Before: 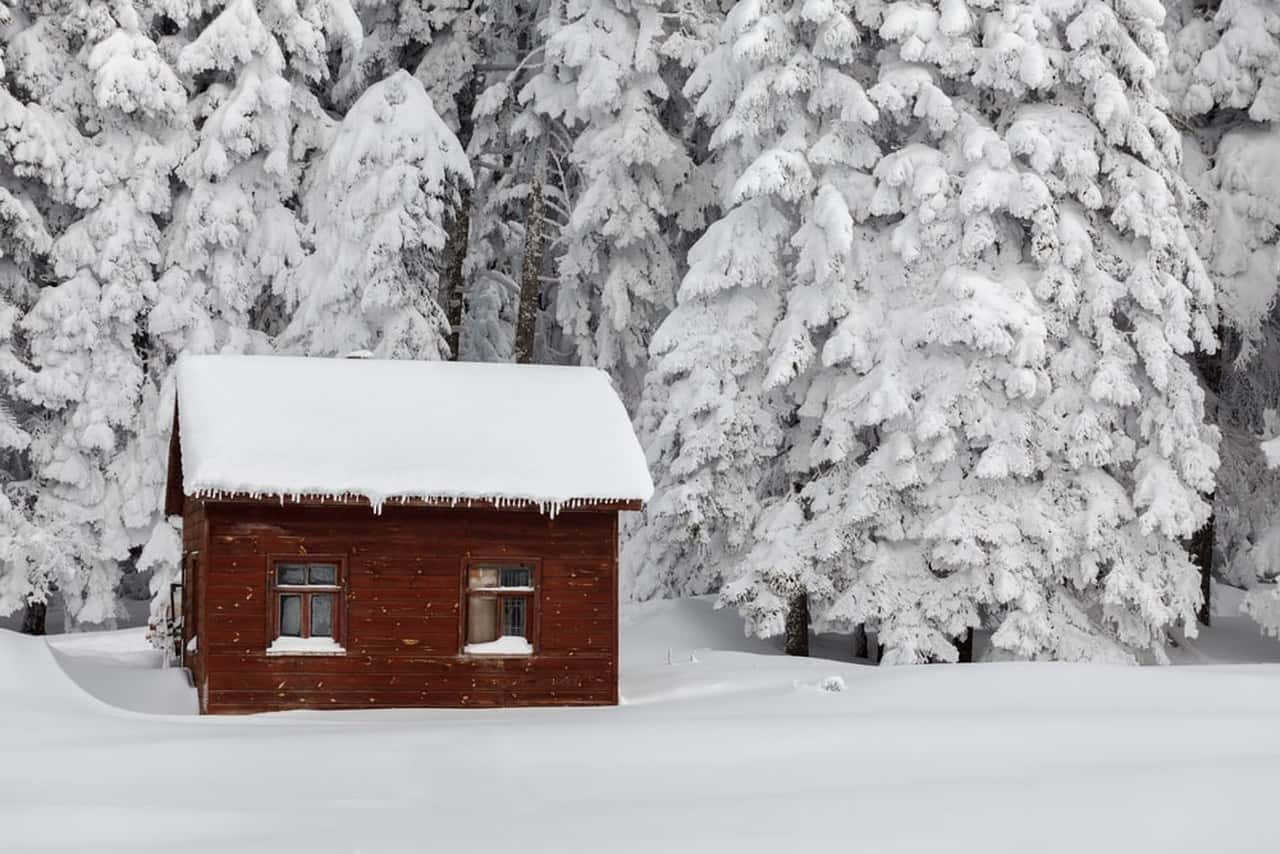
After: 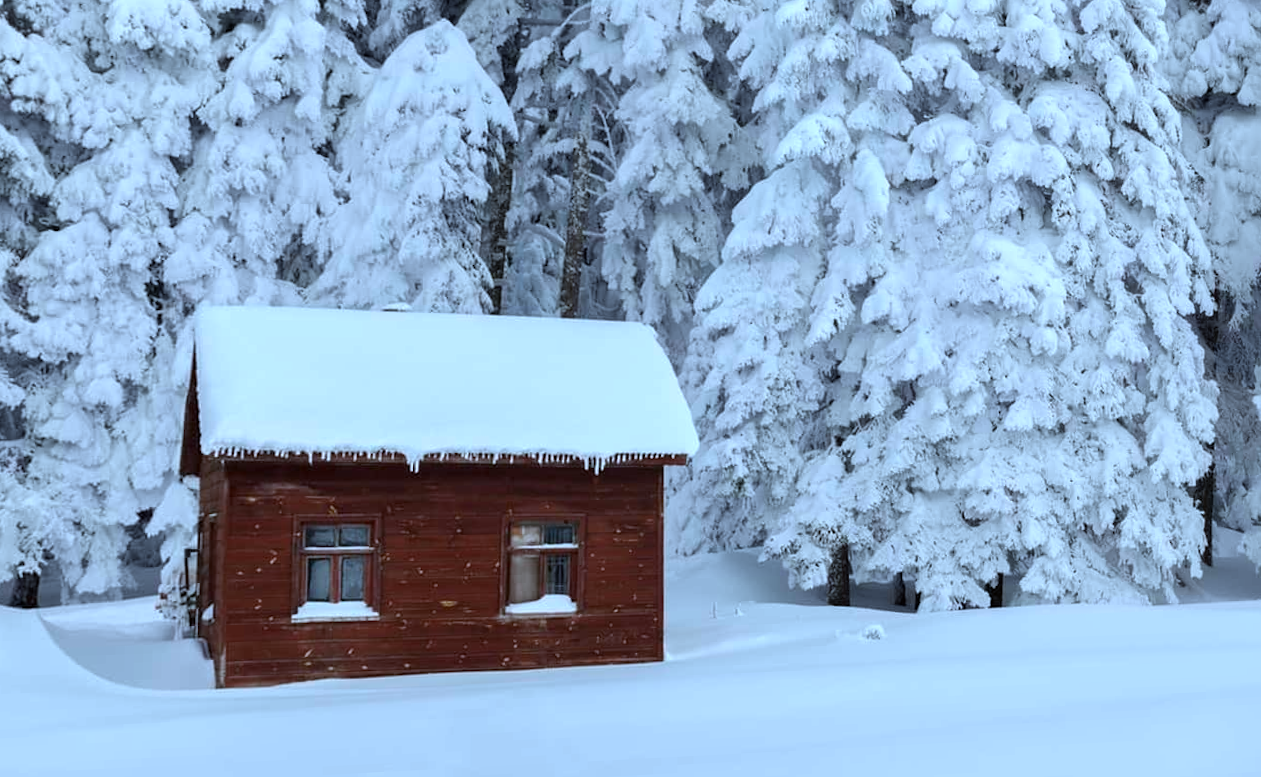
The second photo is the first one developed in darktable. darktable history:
color calibration: x 0.396, y 0.386, temperature 3669 K
rotate and perspective: rotation -0.013°, lens shift (vertical) -0.027, lens shift (horizontal) 0.178, crop left 0.016, crop right 0.989, crop top 0.082, crop bottom 0.918
